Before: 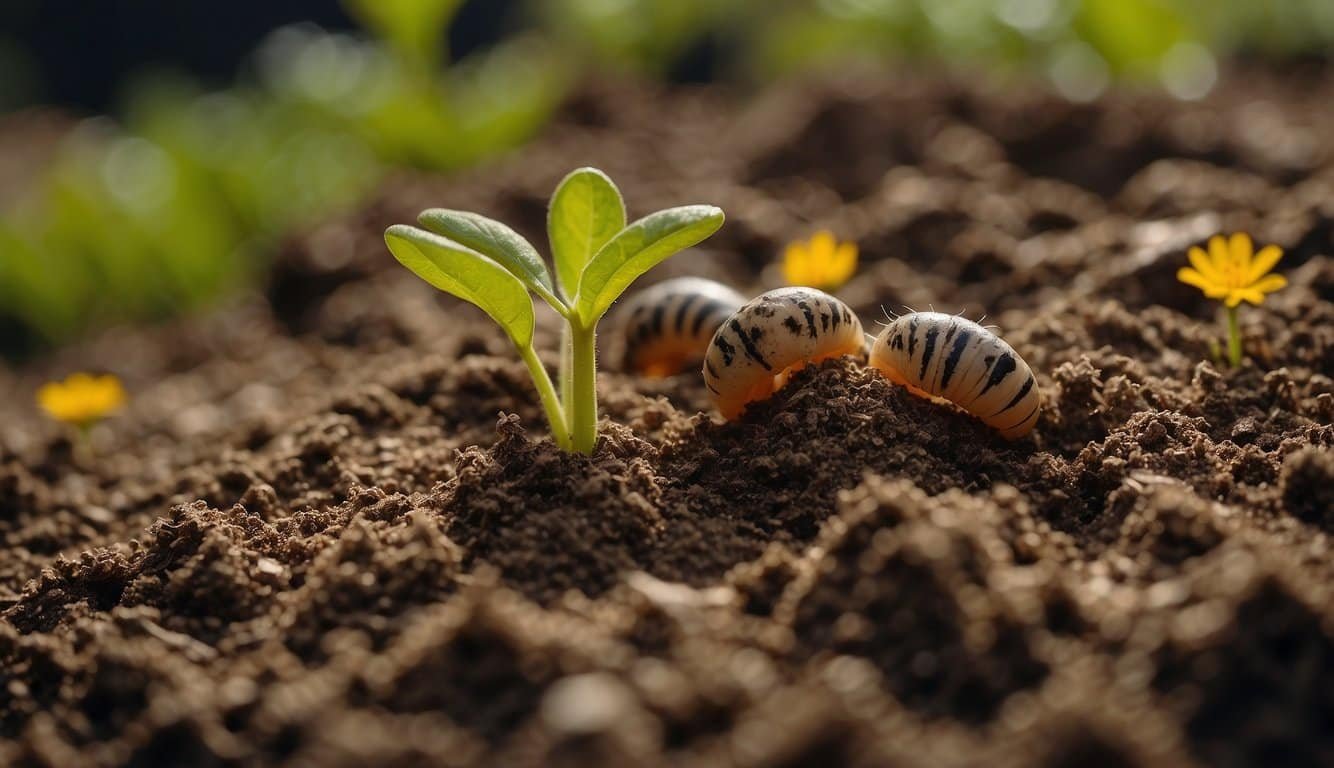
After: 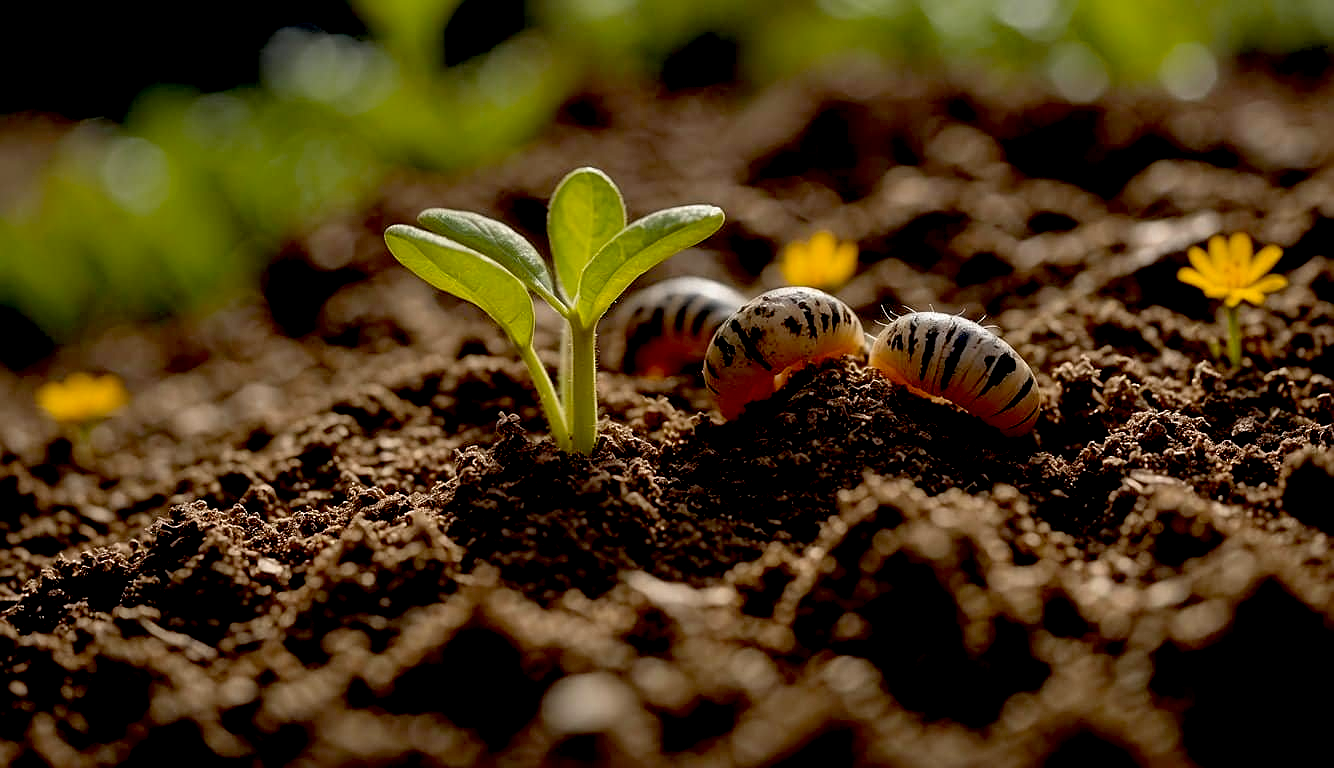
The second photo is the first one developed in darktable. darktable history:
exposure: black level correction 0.029, exposure -0.073 EV, compensate highlight preservation false
sharpen: amount 0.55
